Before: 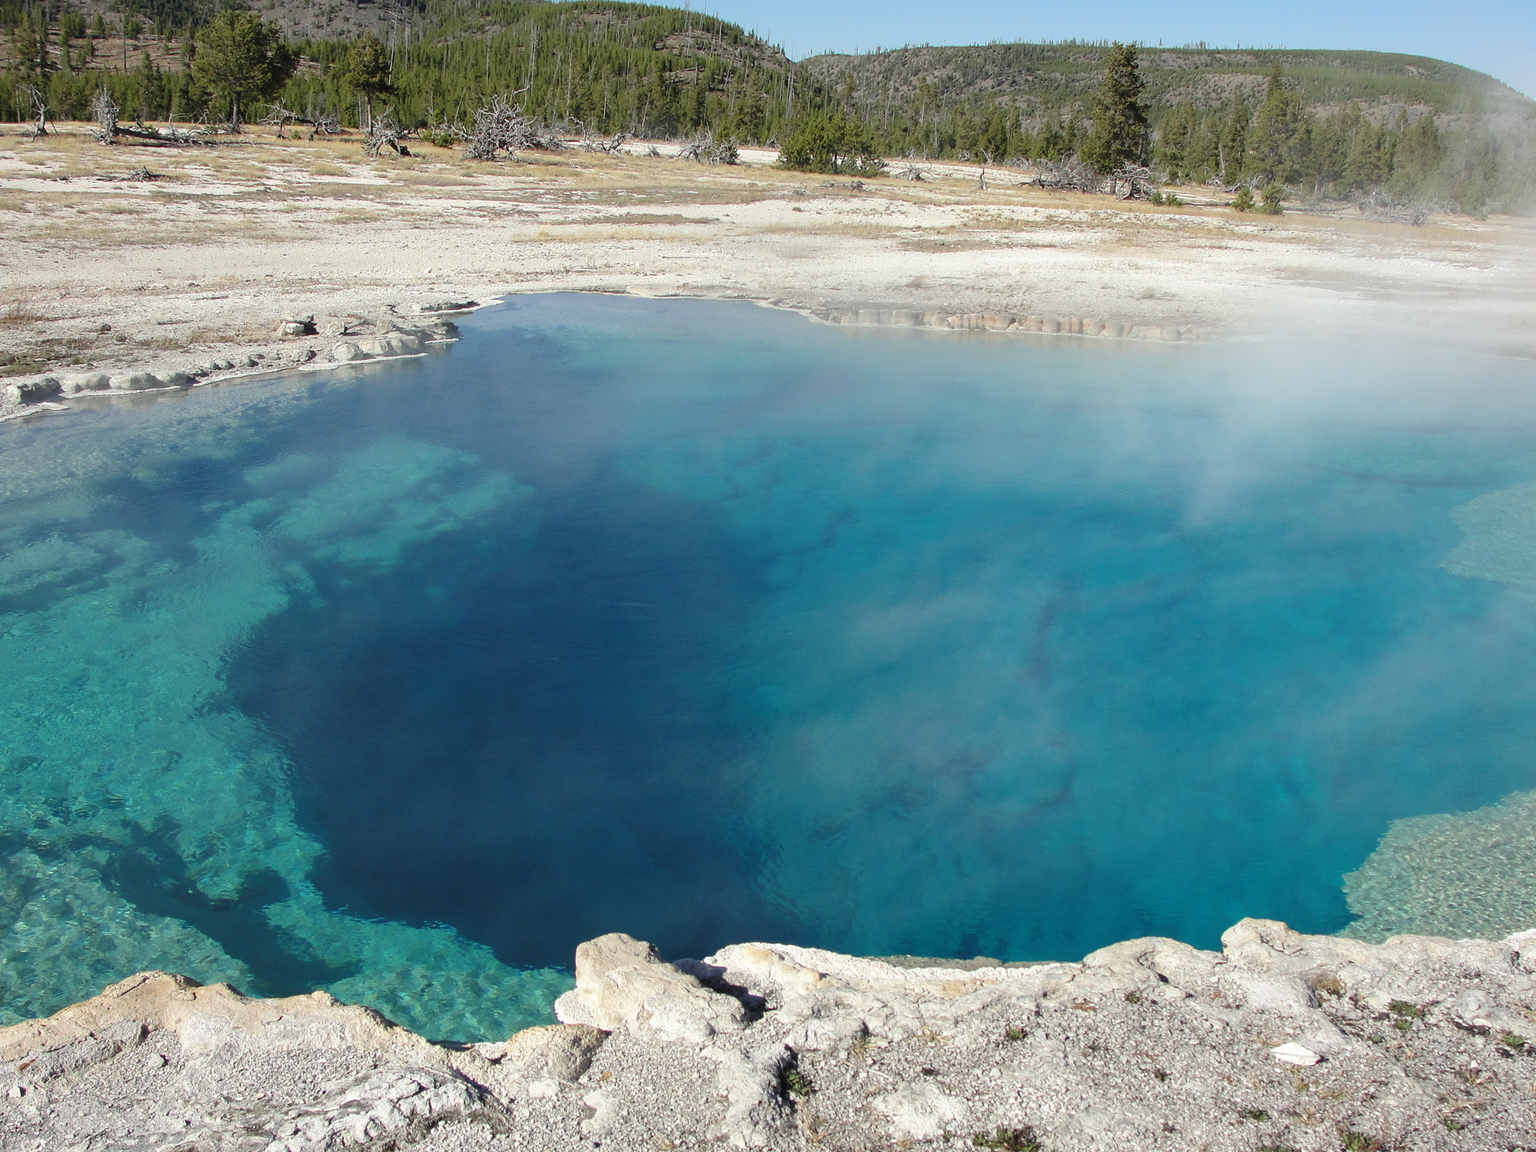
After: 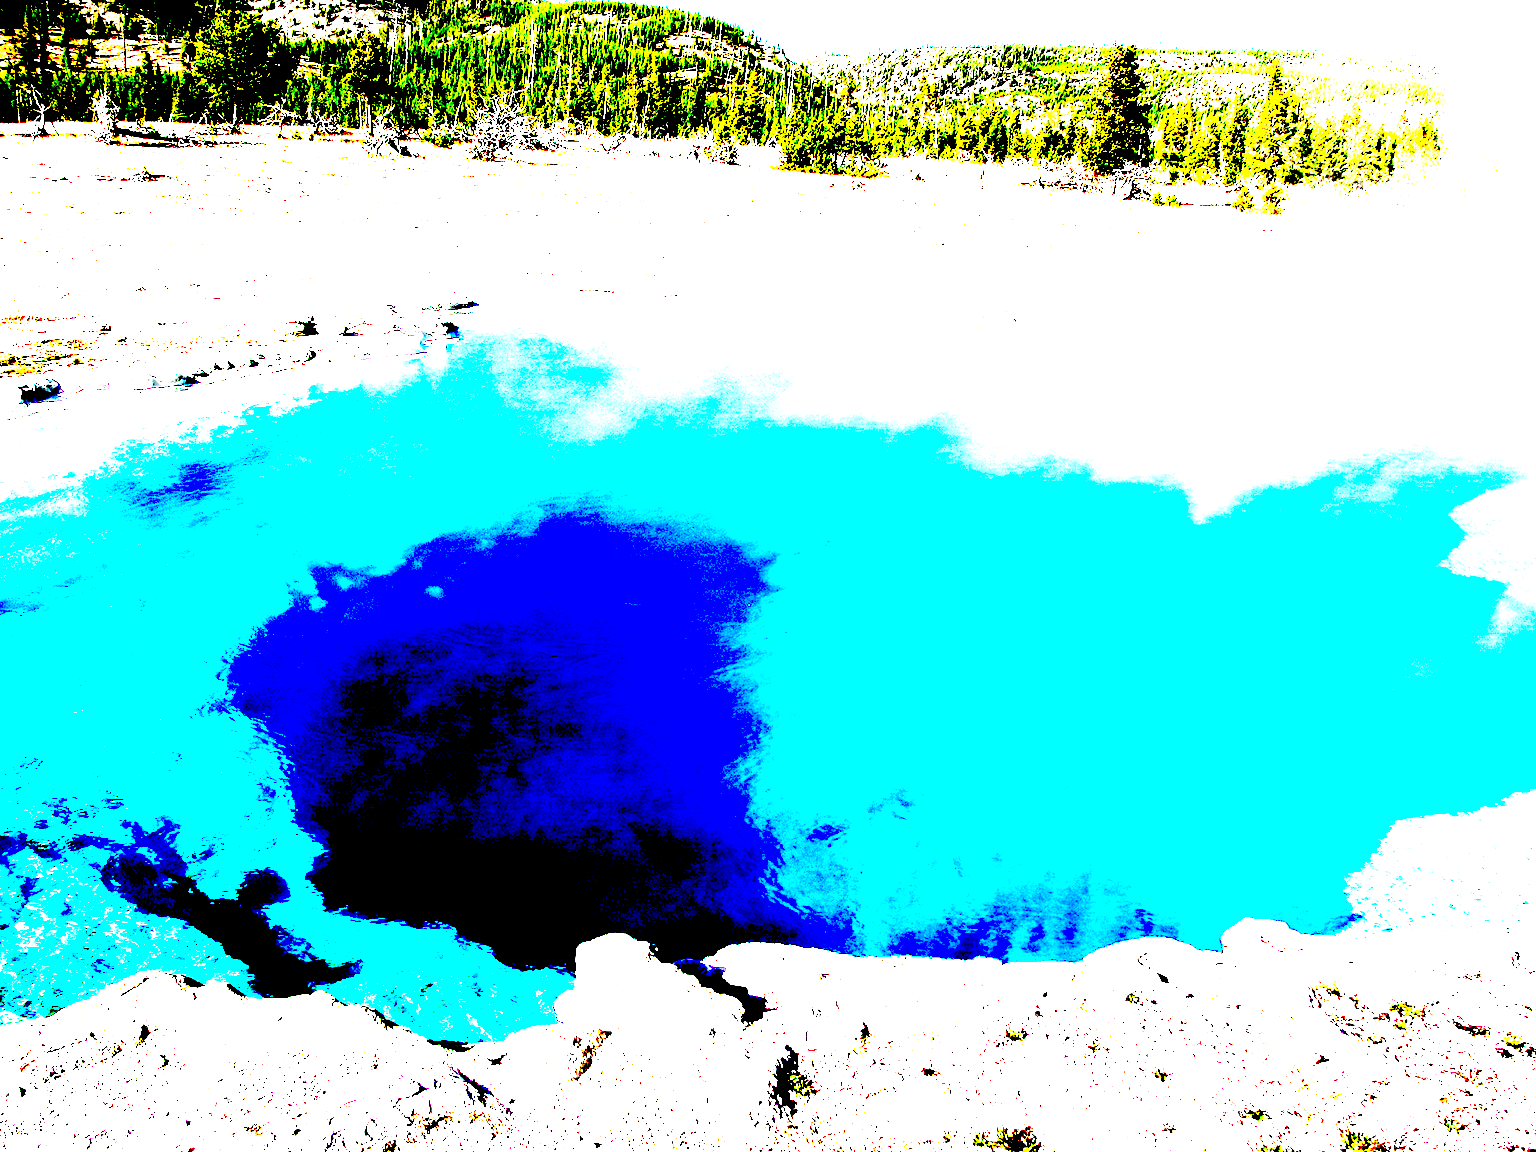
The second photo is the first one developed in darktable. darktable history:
exposure: black level correction 0.1, exposure 2.959 EV, compensate highlight preservation false
